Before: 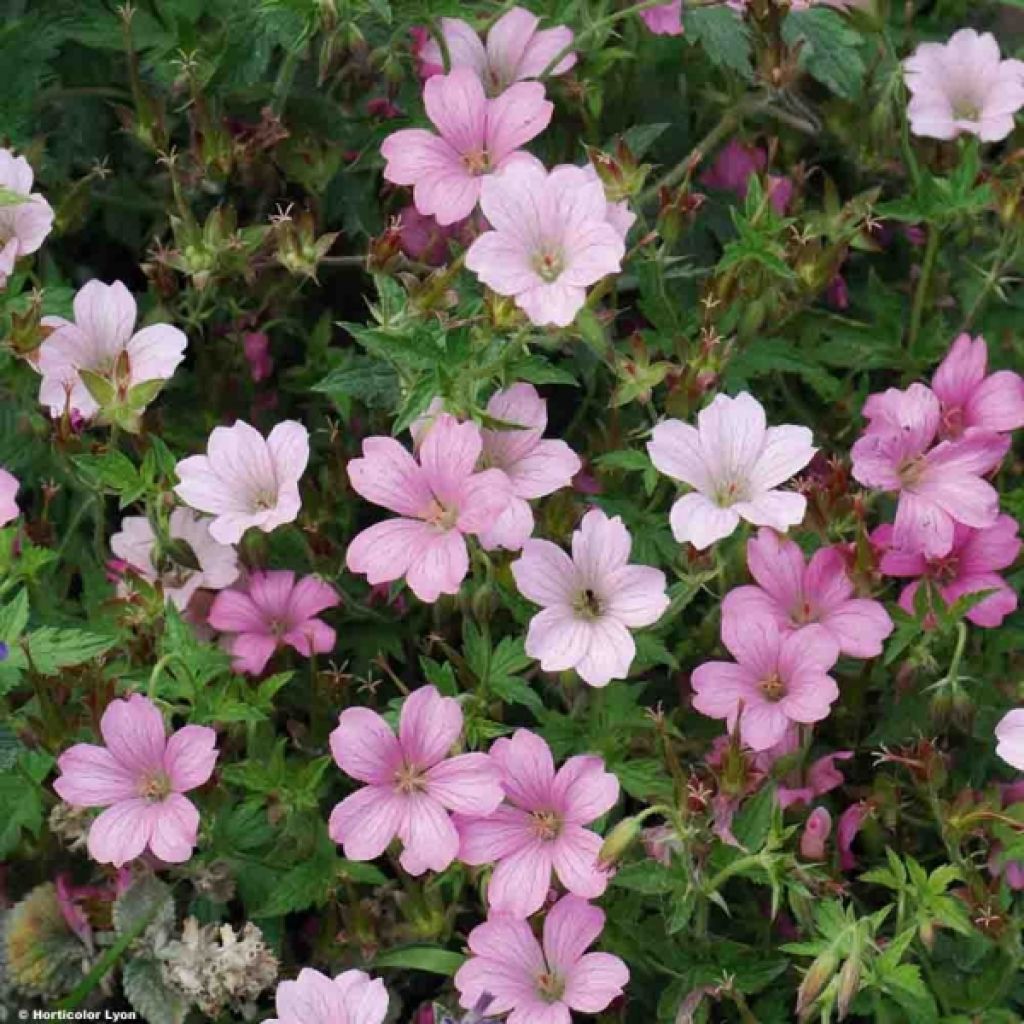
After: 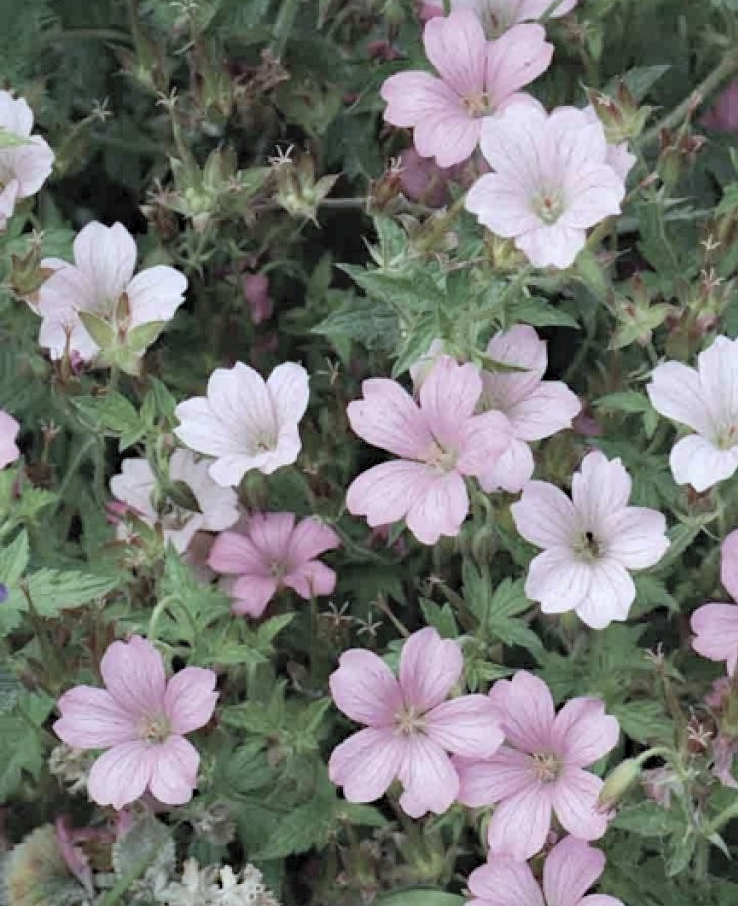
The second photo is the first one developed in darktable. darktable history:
crop: top 5.735%, right 27.872%, bottom 5.697%
color calibration: illuminant Planckian (black body), x 0.368, y 0.36, temperature 4273.68 K
contrast brightness saturation: brightness 0.189, saturation -0.495
haze removal: compatibility mode true
